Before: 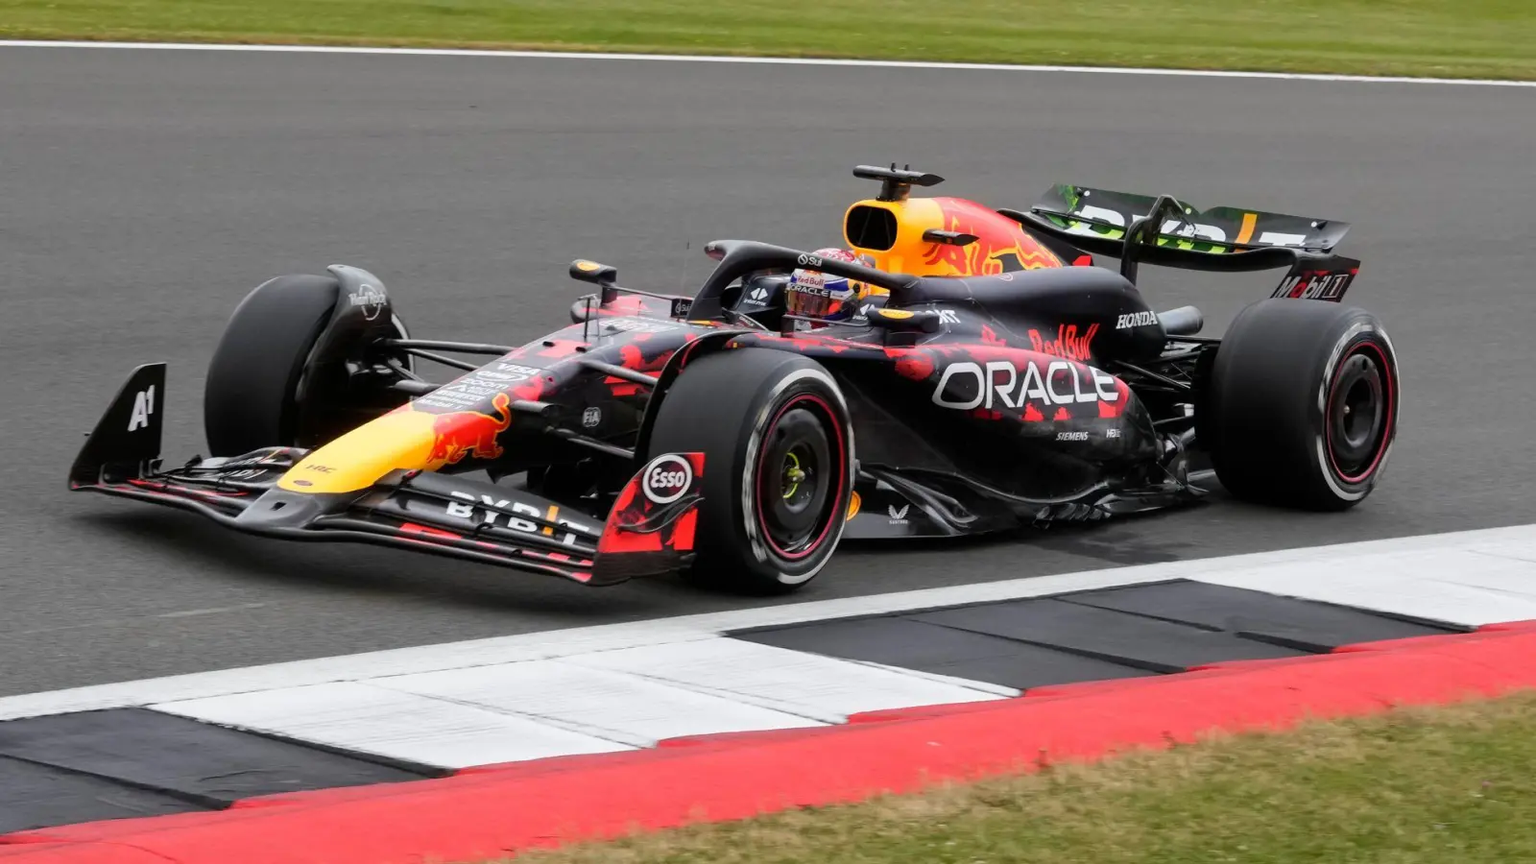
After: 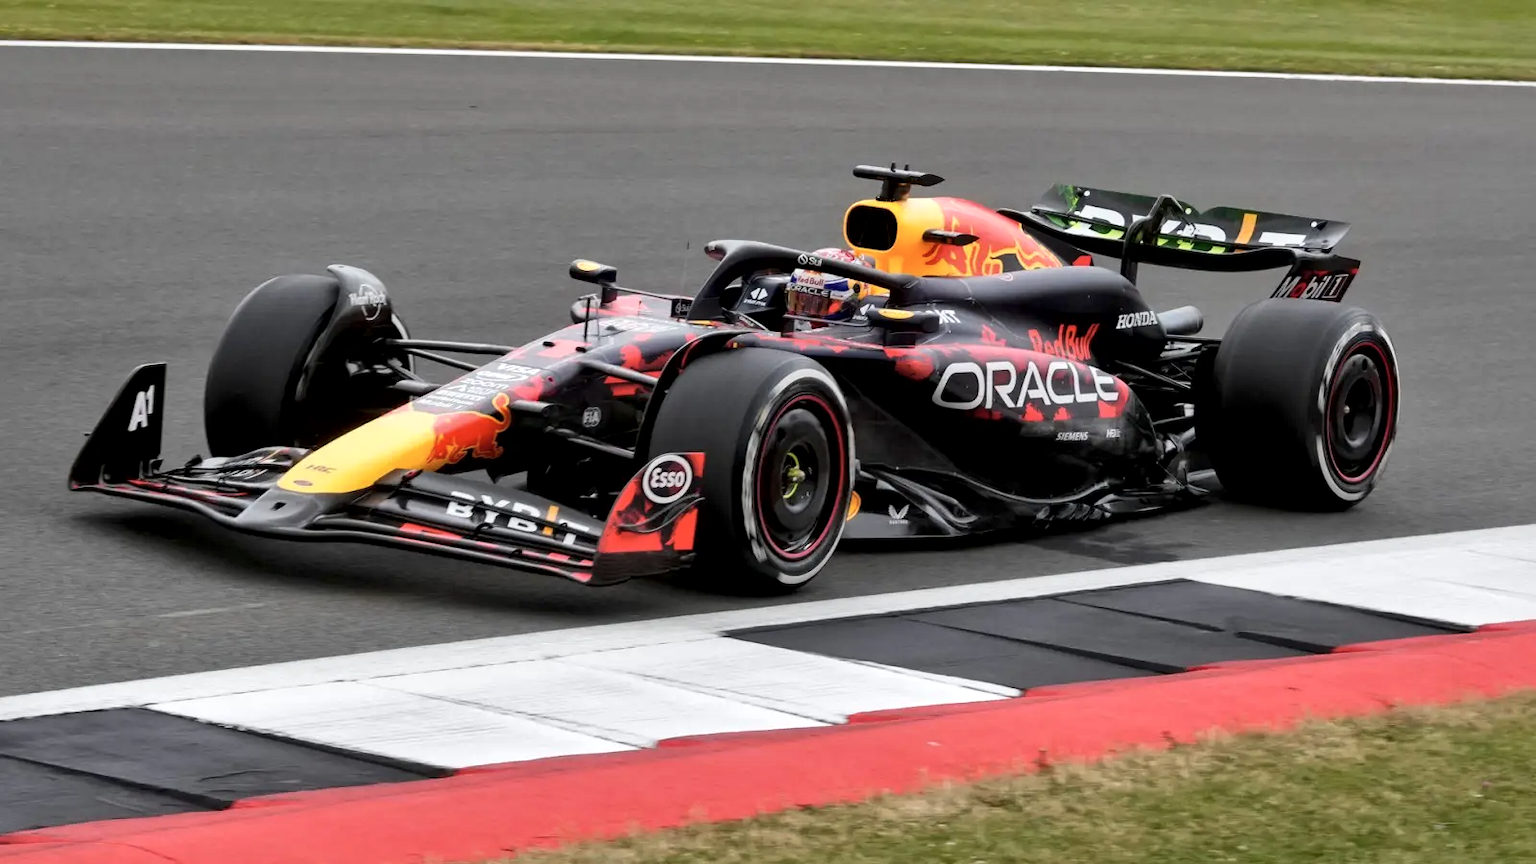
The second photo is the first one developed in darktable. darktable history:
contrast brightness saturation: saturation -0.1
local contrast: mode bilateral grid, contrast 50, coarseness 50, detail 150%, midtone range 0.2
